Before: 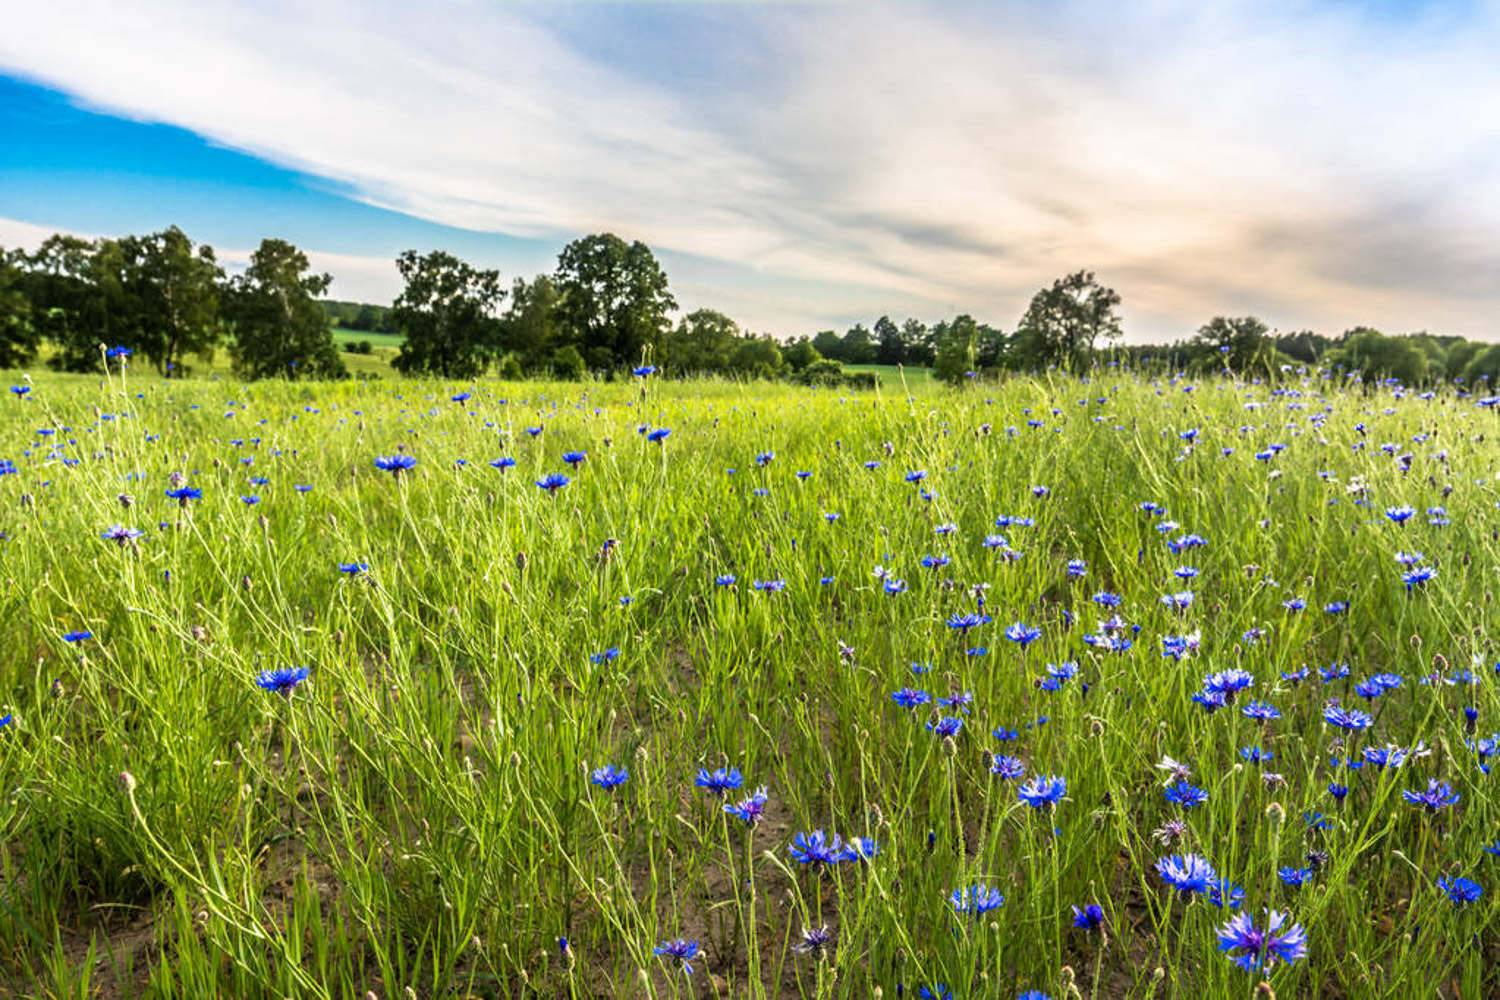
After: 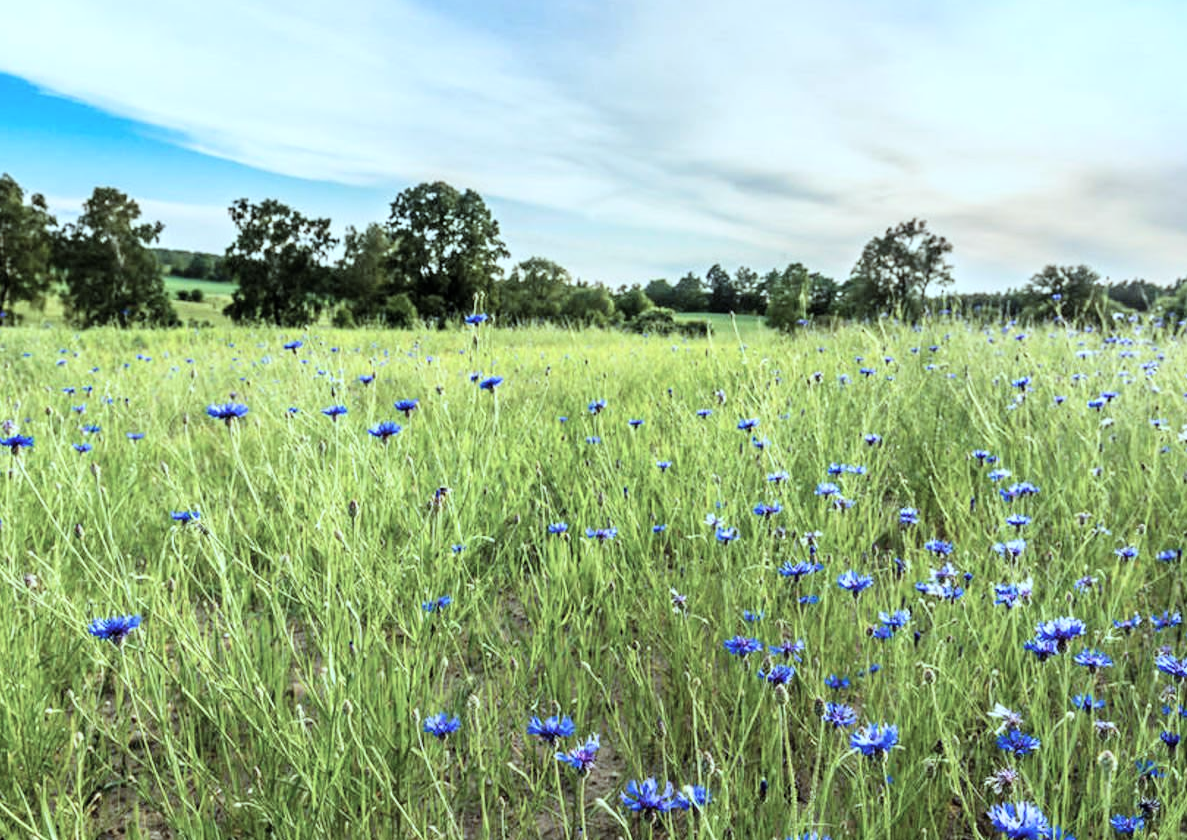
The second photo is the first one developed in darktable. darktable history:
crop: left 11.254%, top 5.24%, right 9.578%, bottom 10.734%
tone curve: curves: ch0 [(0, 0) (0.004, 0.001) (0.133, 0.112) (0.325, 0.362) (0.832, 0.893) (1, 1)], color space Lab, linked channels, preserve colors none
color correction: highlights a* -12.38, highlights b* -17.41, saturation 0.7
